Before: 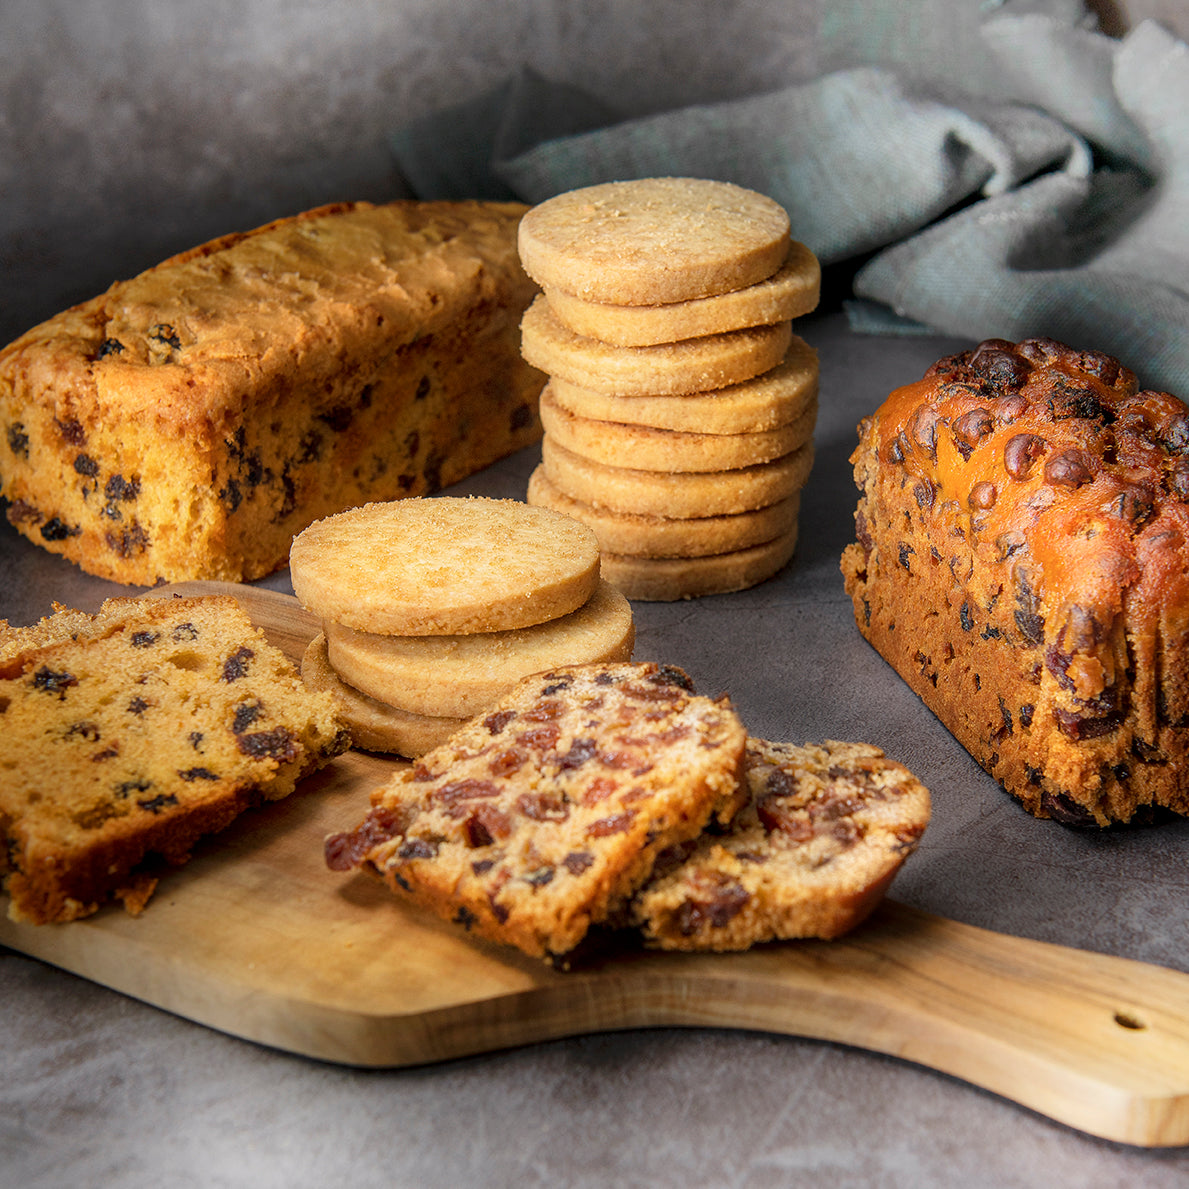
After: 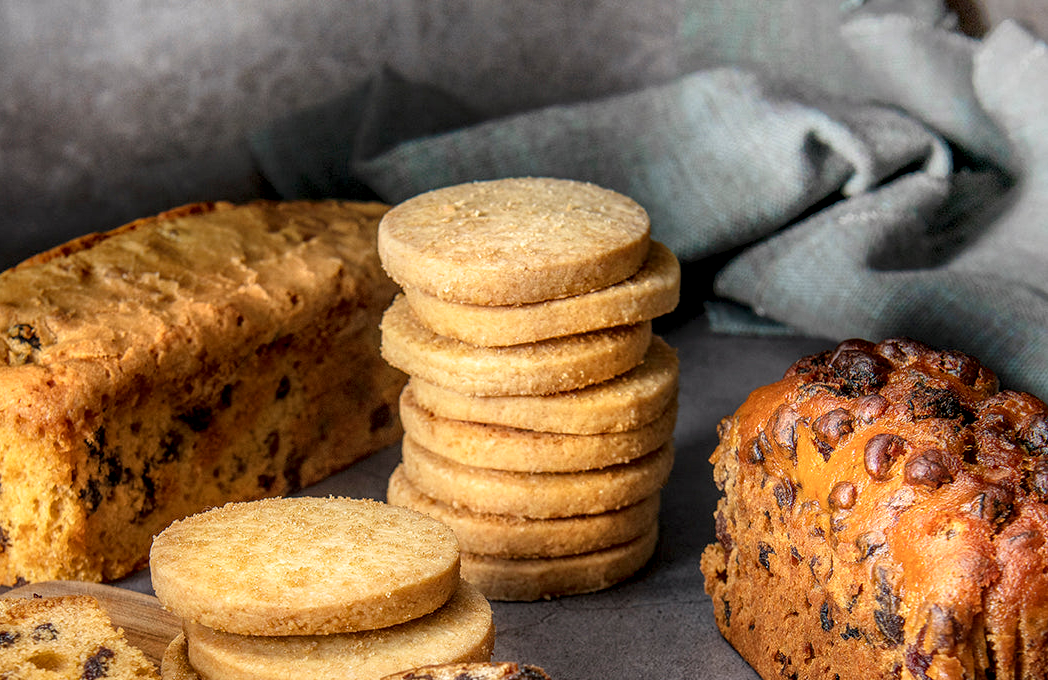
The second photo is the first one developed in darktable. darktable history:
local contrast: detail 142%
crop and rotate: left 11.812%, bottom 42.776%
